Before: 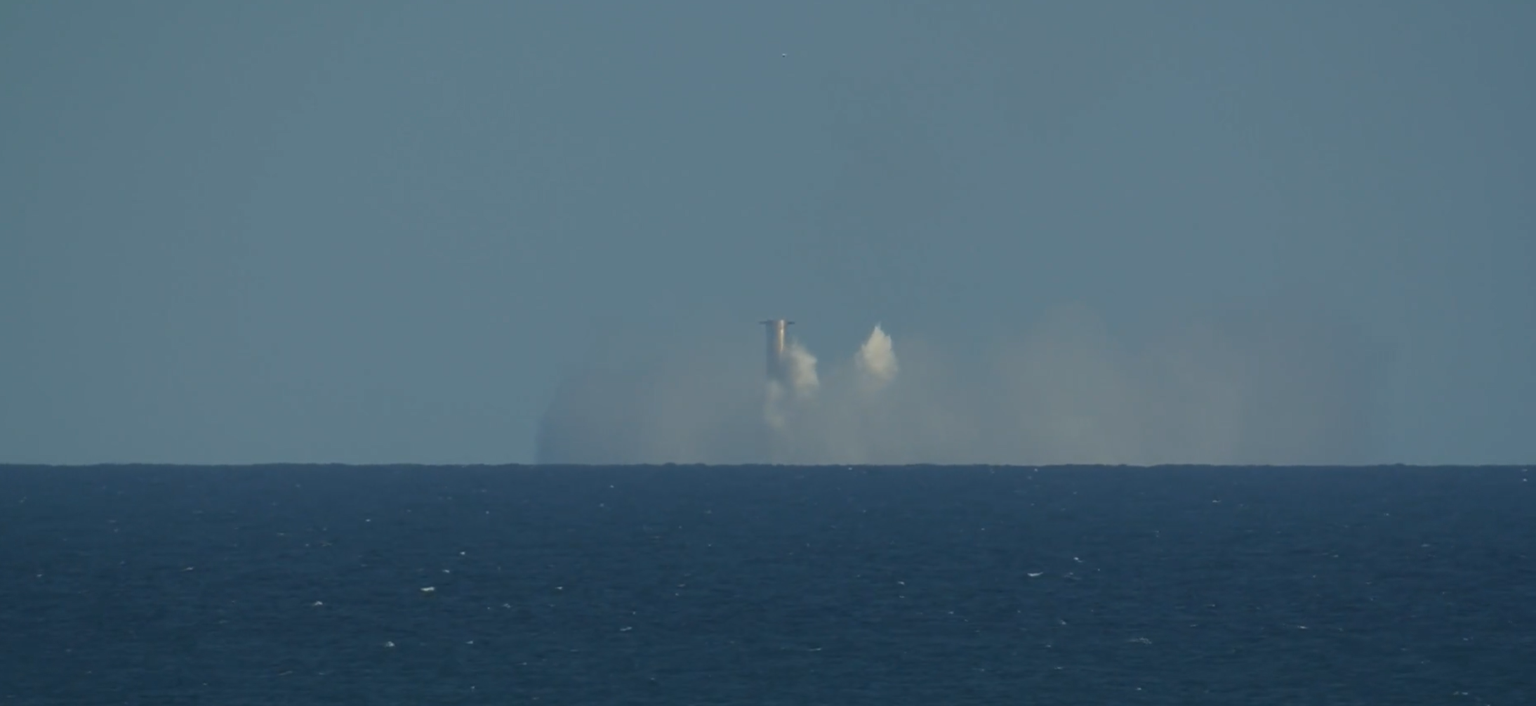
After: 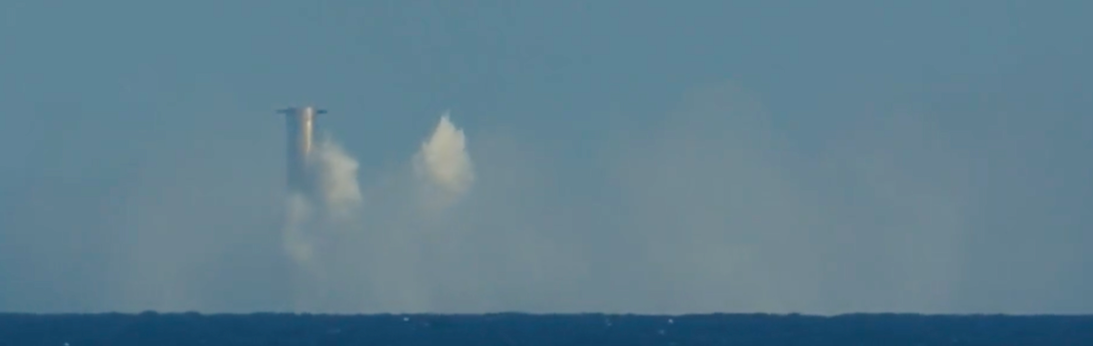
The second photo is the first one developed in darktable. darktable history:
tone curve: curves: ch0 [(0, 0) (0.23, 0.189) (0.486, 0.52) (0.822, 0.825) (0.994, 0.955)]; ch1 [(0, 0) (0.226, 0.261) (0.379, 0.442) (0.469, 0.468) (0.495, 0.498) (0.514, 0.509) (0.561, 0.603) (0.59, 0.656) (1, 1)]; ch2 [(0, 0) (0.269, 0.299) (0.459, 0.43) (0.498, 0.5) (0.523, 0.52) (0.586, 0.569) (0.635, 0.617) (0.659, 0.681) (0.718, 0.764) (1, 1)], preserve colors none
velvia: strength 21.14%
crop: left 36.796%, top 34.661%, right 13.224%, bottom 30.849%
